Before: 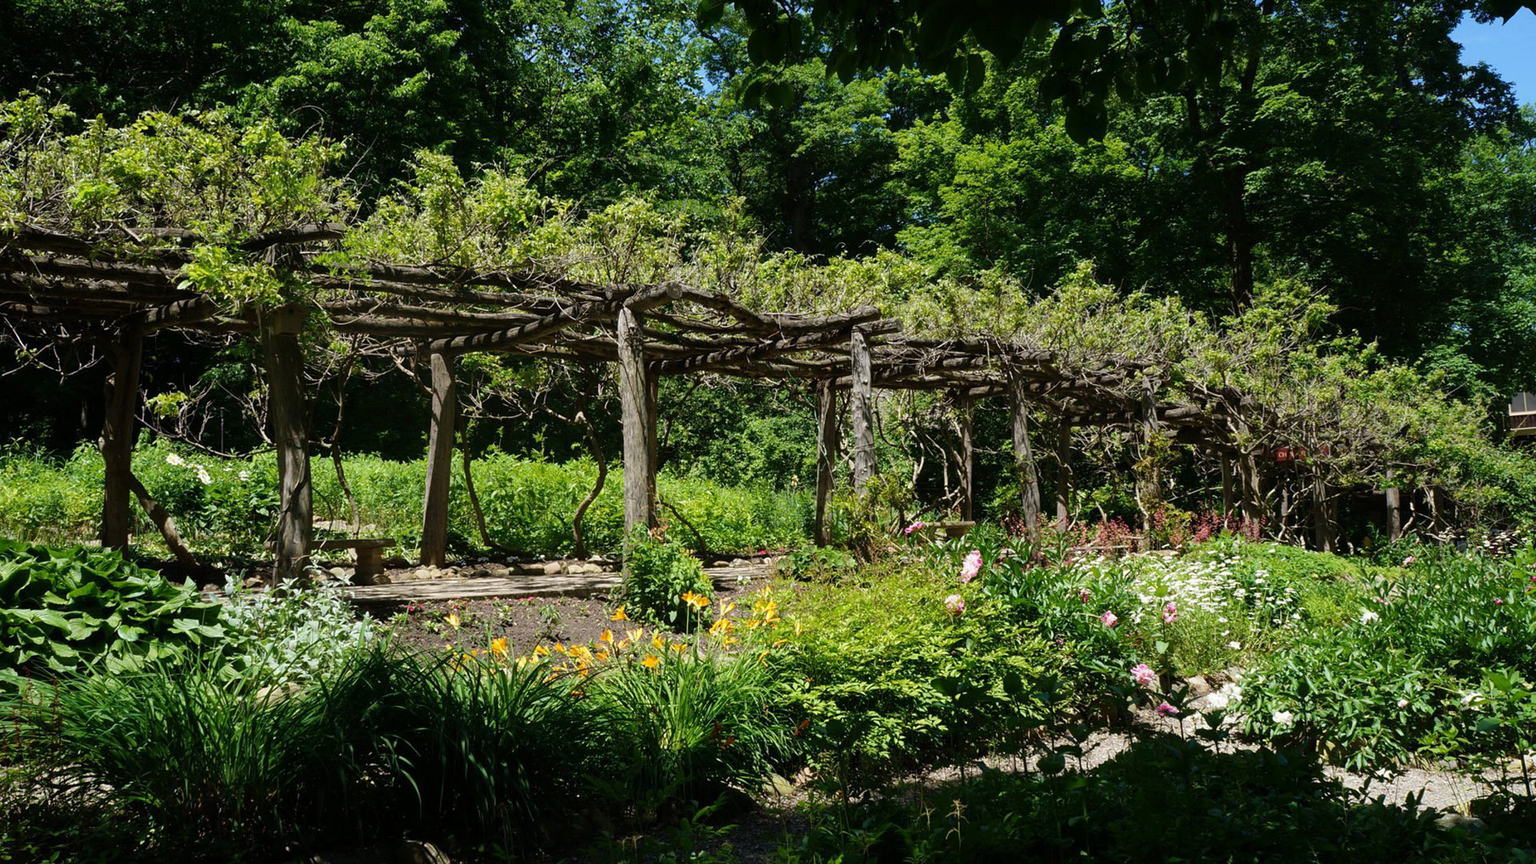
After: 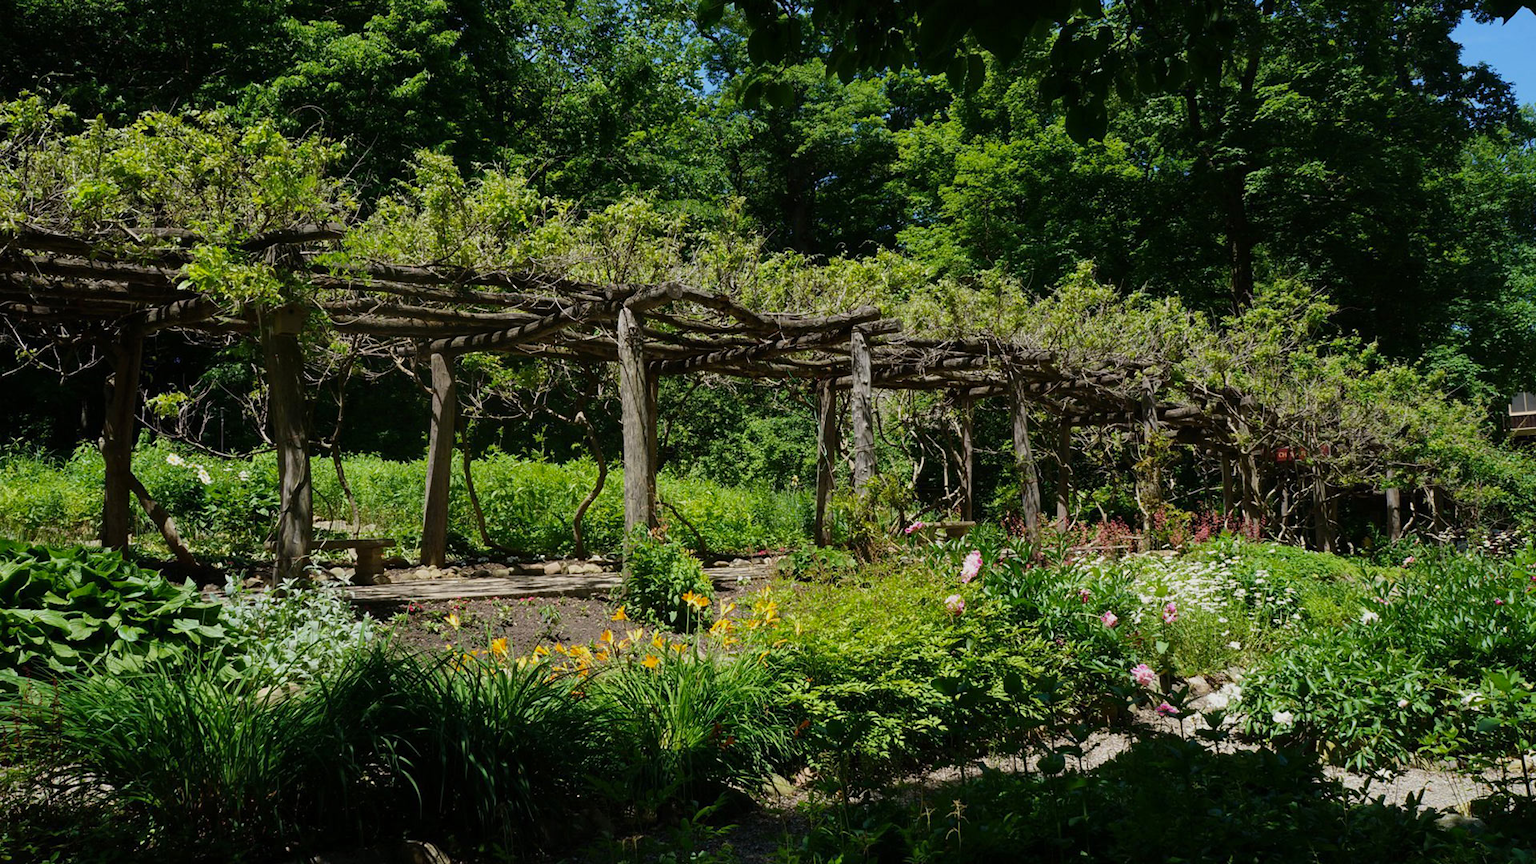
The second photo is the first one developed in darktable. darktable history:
shadows and highlights: radius 120.81, shadows 21.95, white point adjustment -9.67, highlights -14.75, highlights color adjustment 89.28%, soften with gaussian
